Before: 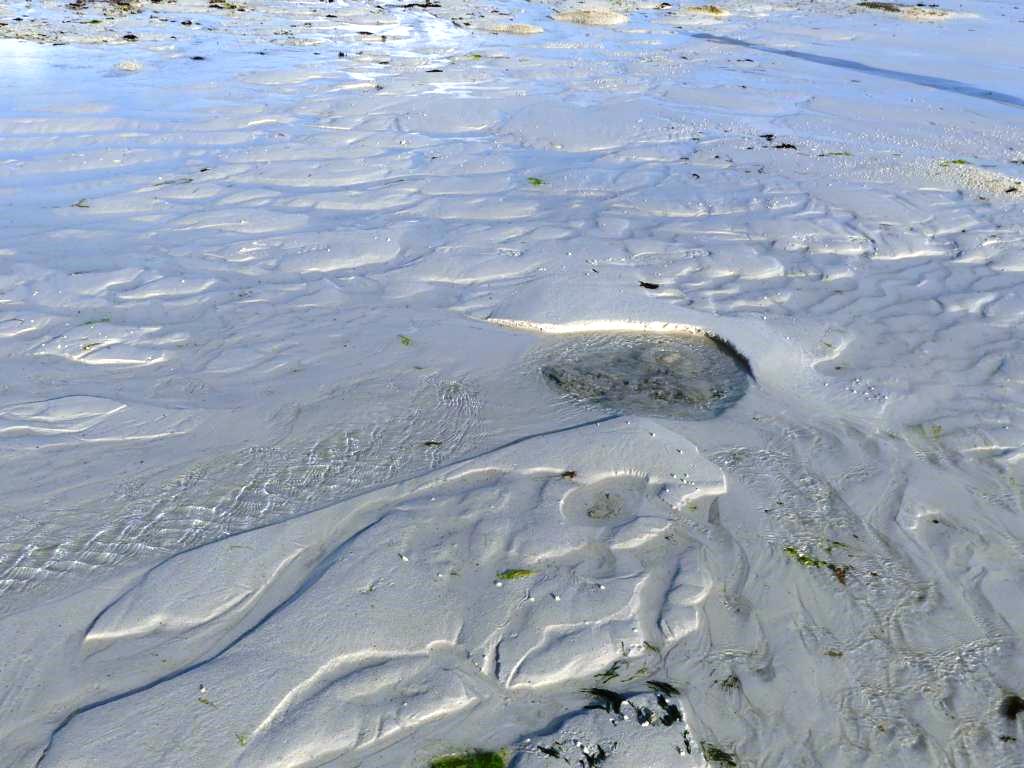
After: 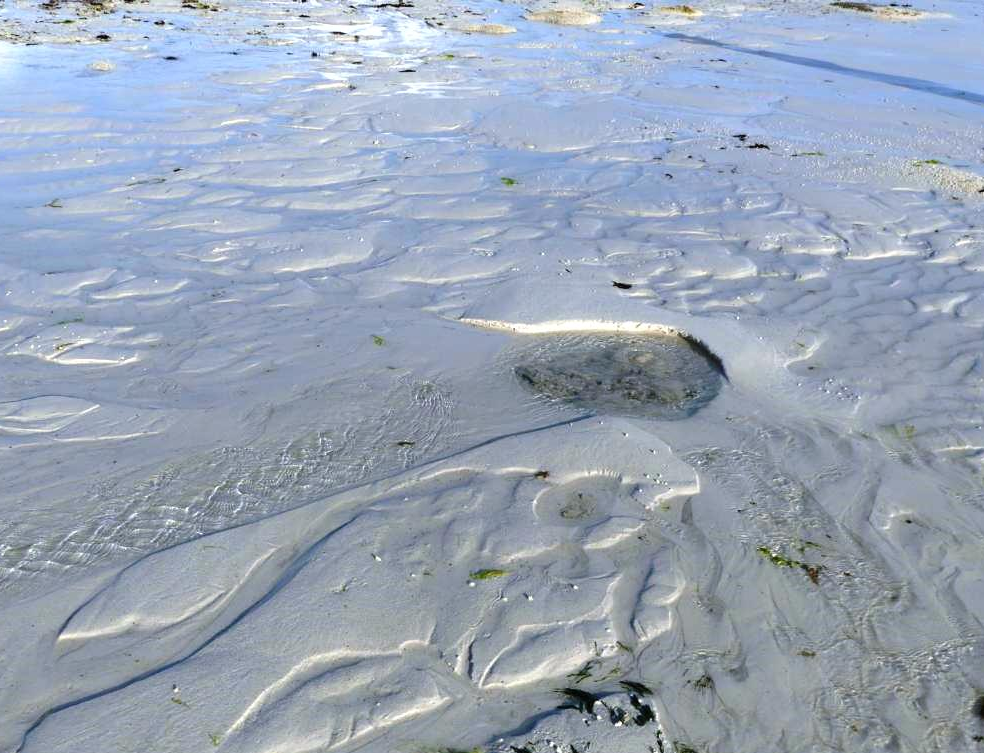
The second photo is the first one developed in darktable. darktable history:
crop and rotate: left 2.698%, right 1.172%, bottom 1.923%
